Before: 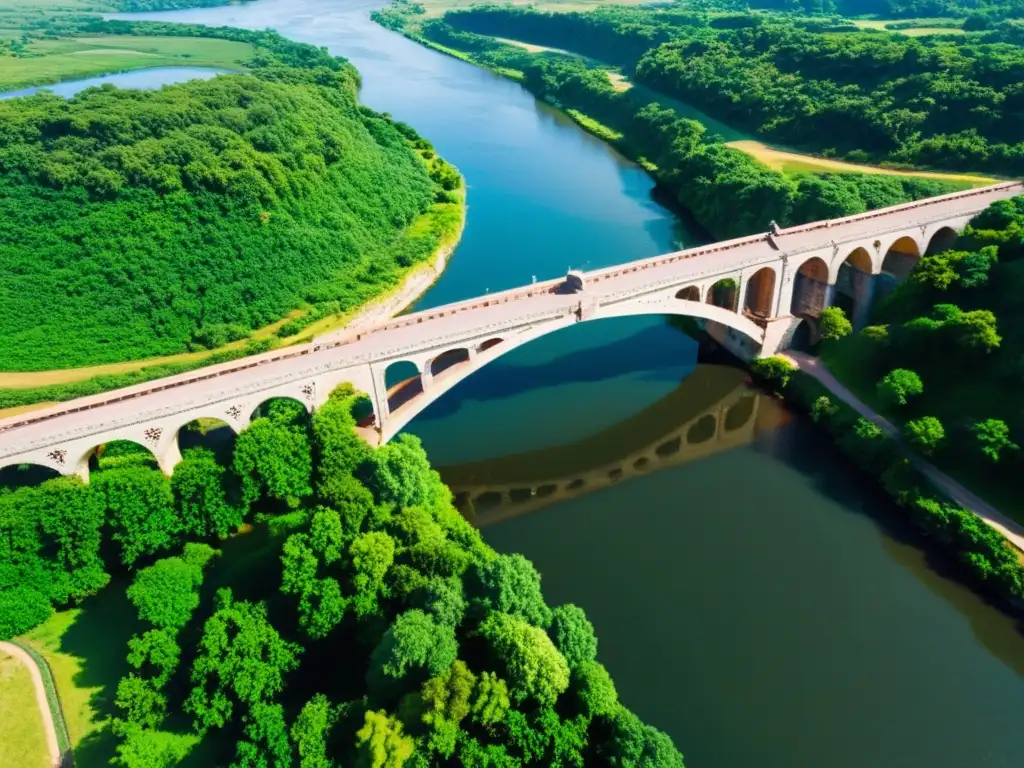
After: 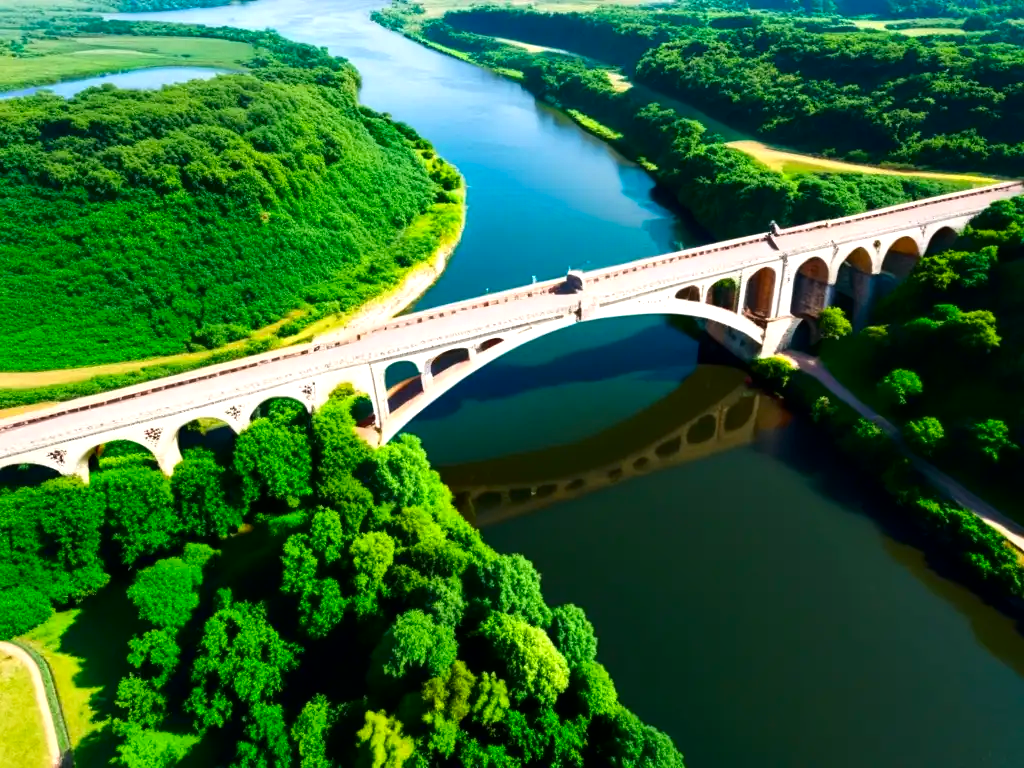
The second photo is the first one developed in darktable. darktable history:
tone equalizer: -8 EV -0.444 EV, -7 EV -0.407 EV, -6 EV -0.313 EV, -5 EV -0.184 EV, -3 EV 0.21 EV, -2 EV 0.356 EV, -1 EV 0.4 EV, +0 EV 0.426 EV
contrast brightness saturation: contrast 0.07, brightness -0.145, saturation 0.119
